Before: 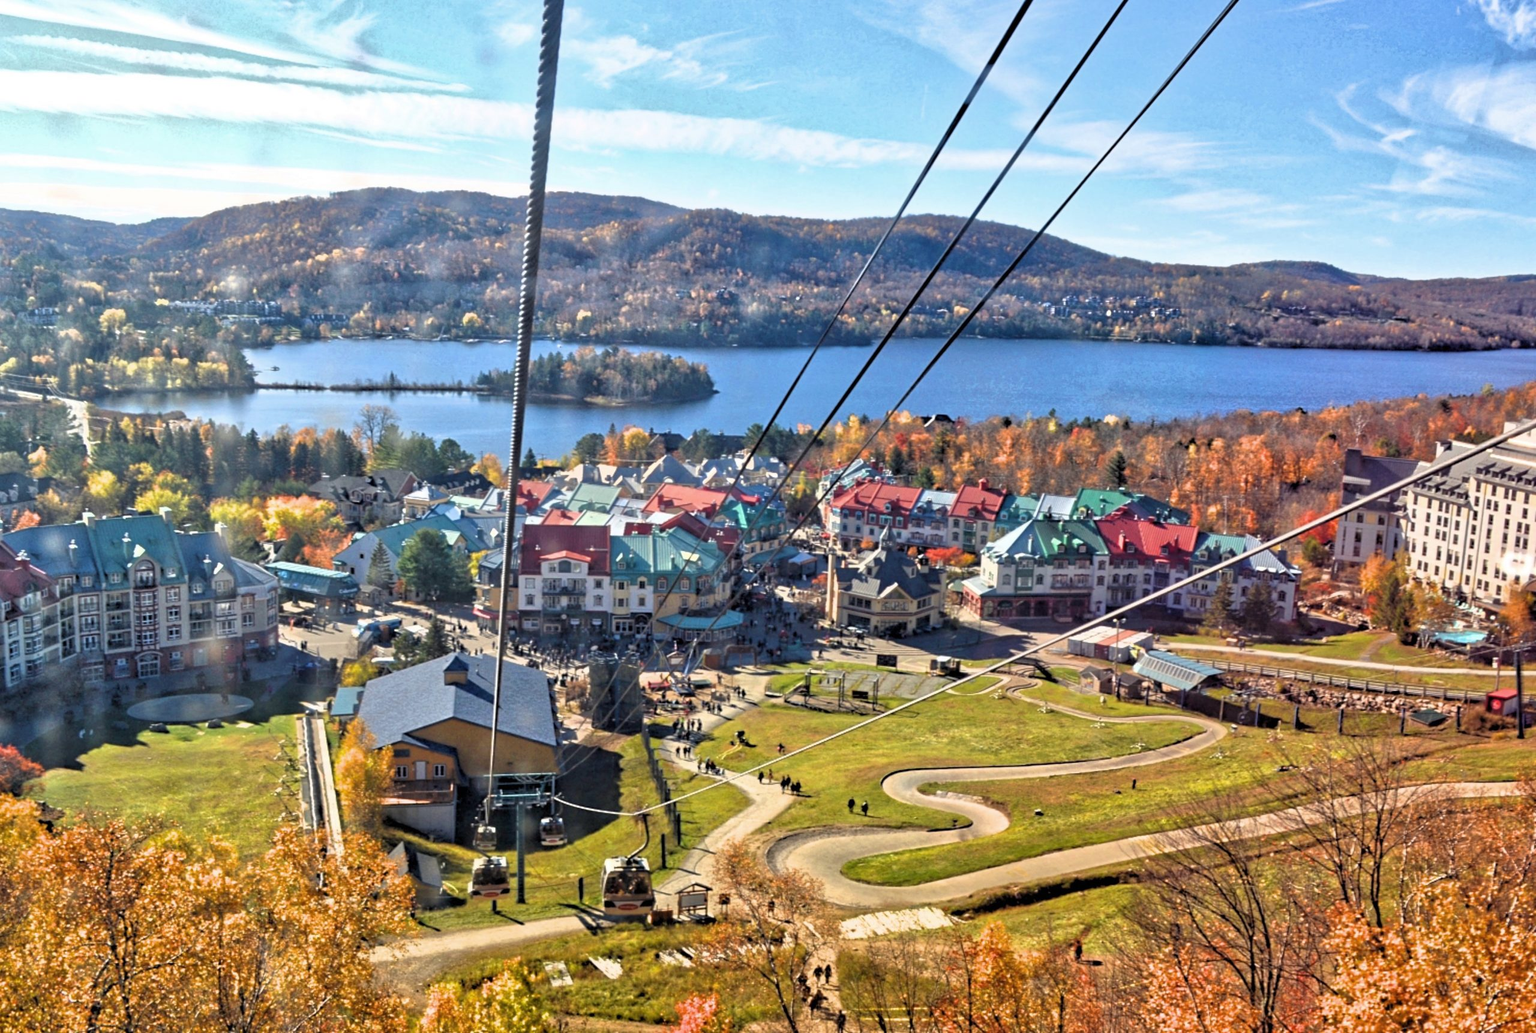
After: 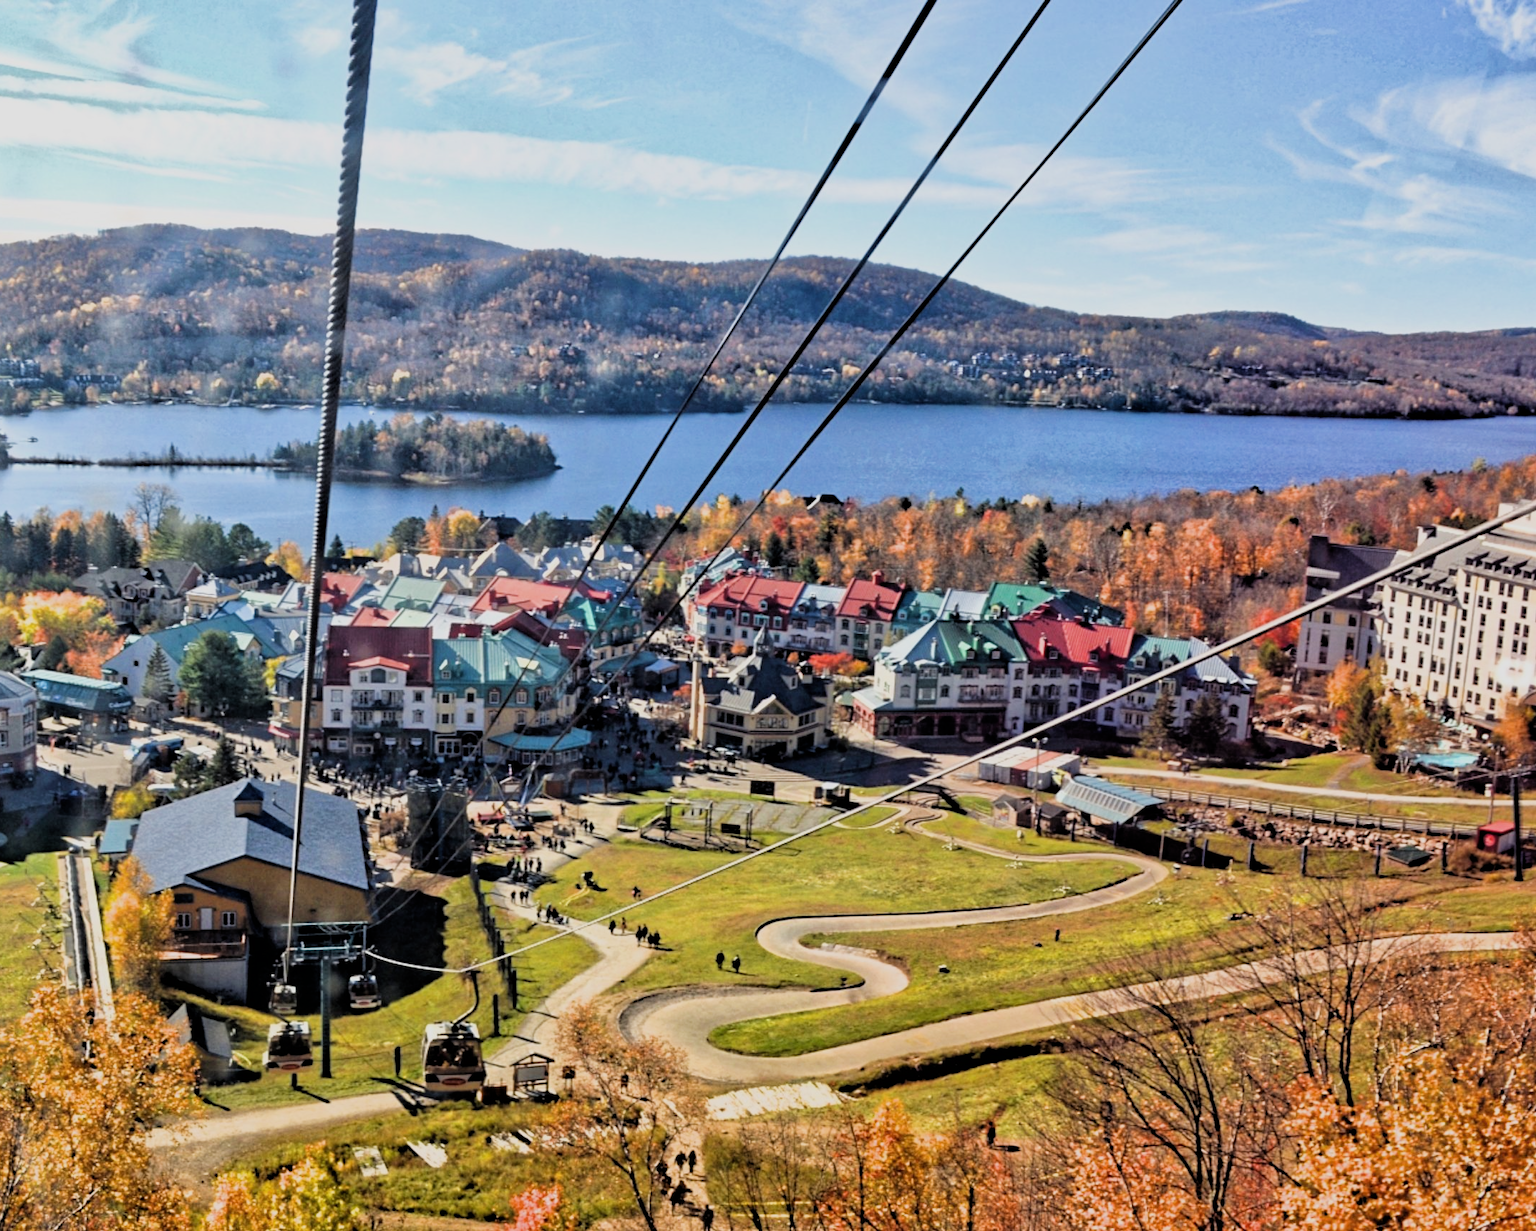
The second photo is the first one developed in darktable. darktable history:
crop: left 16.145%
filmic rgb: black relative exposure -5 EV, hardness 2.88, contrast 1.2, highlights saturation mix -30%
